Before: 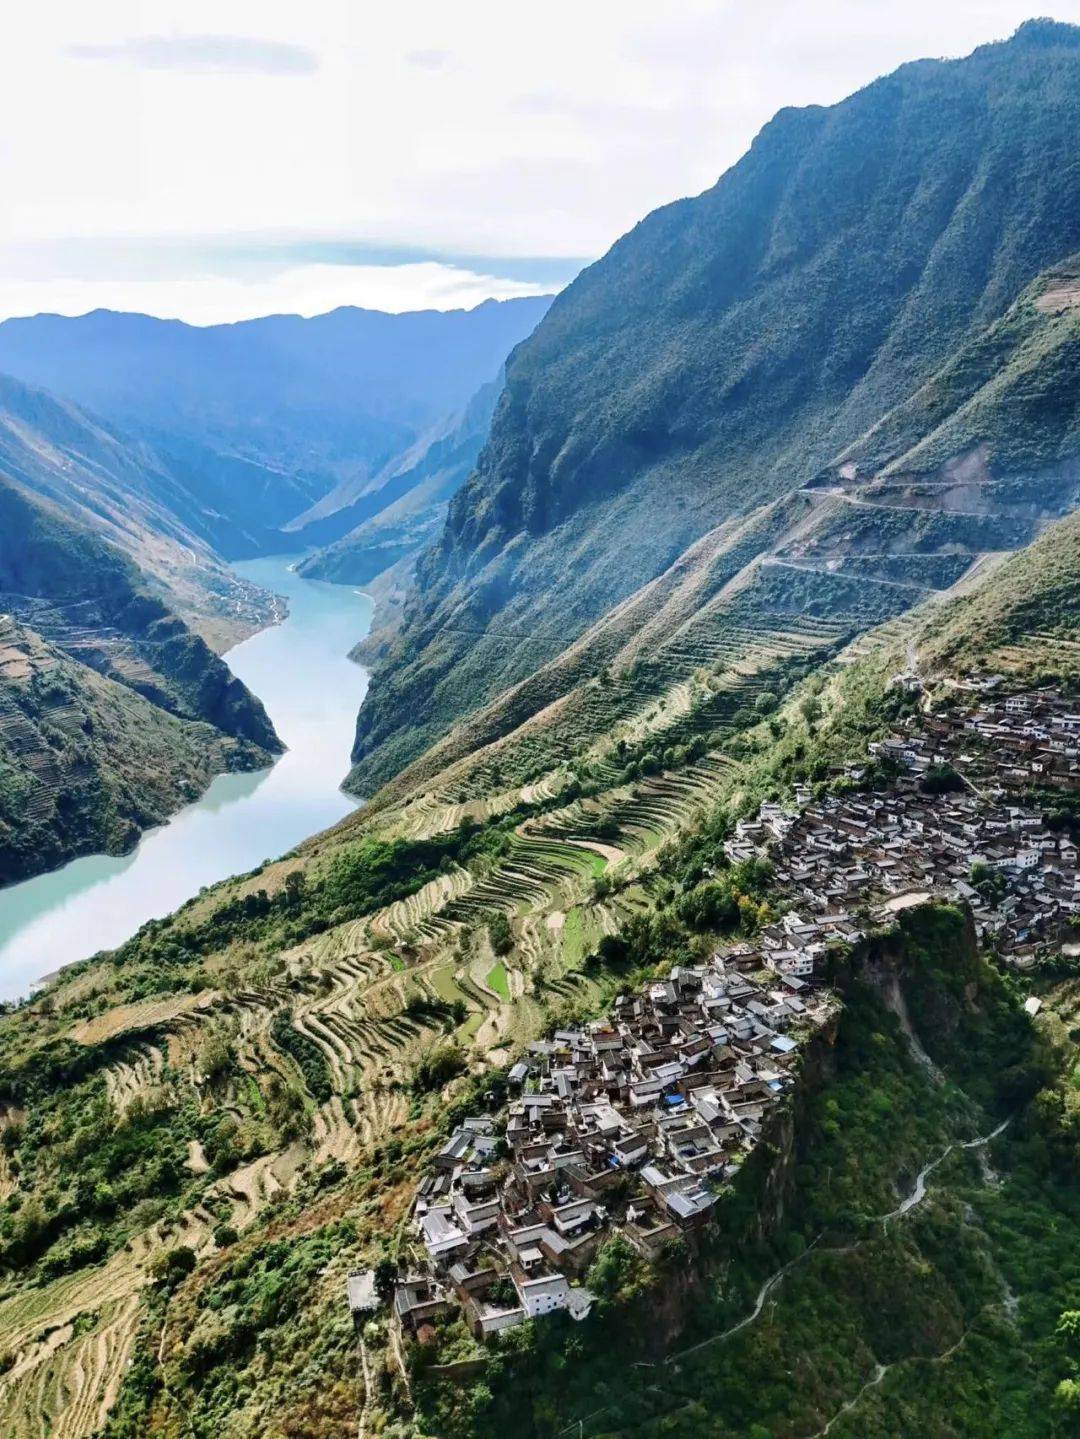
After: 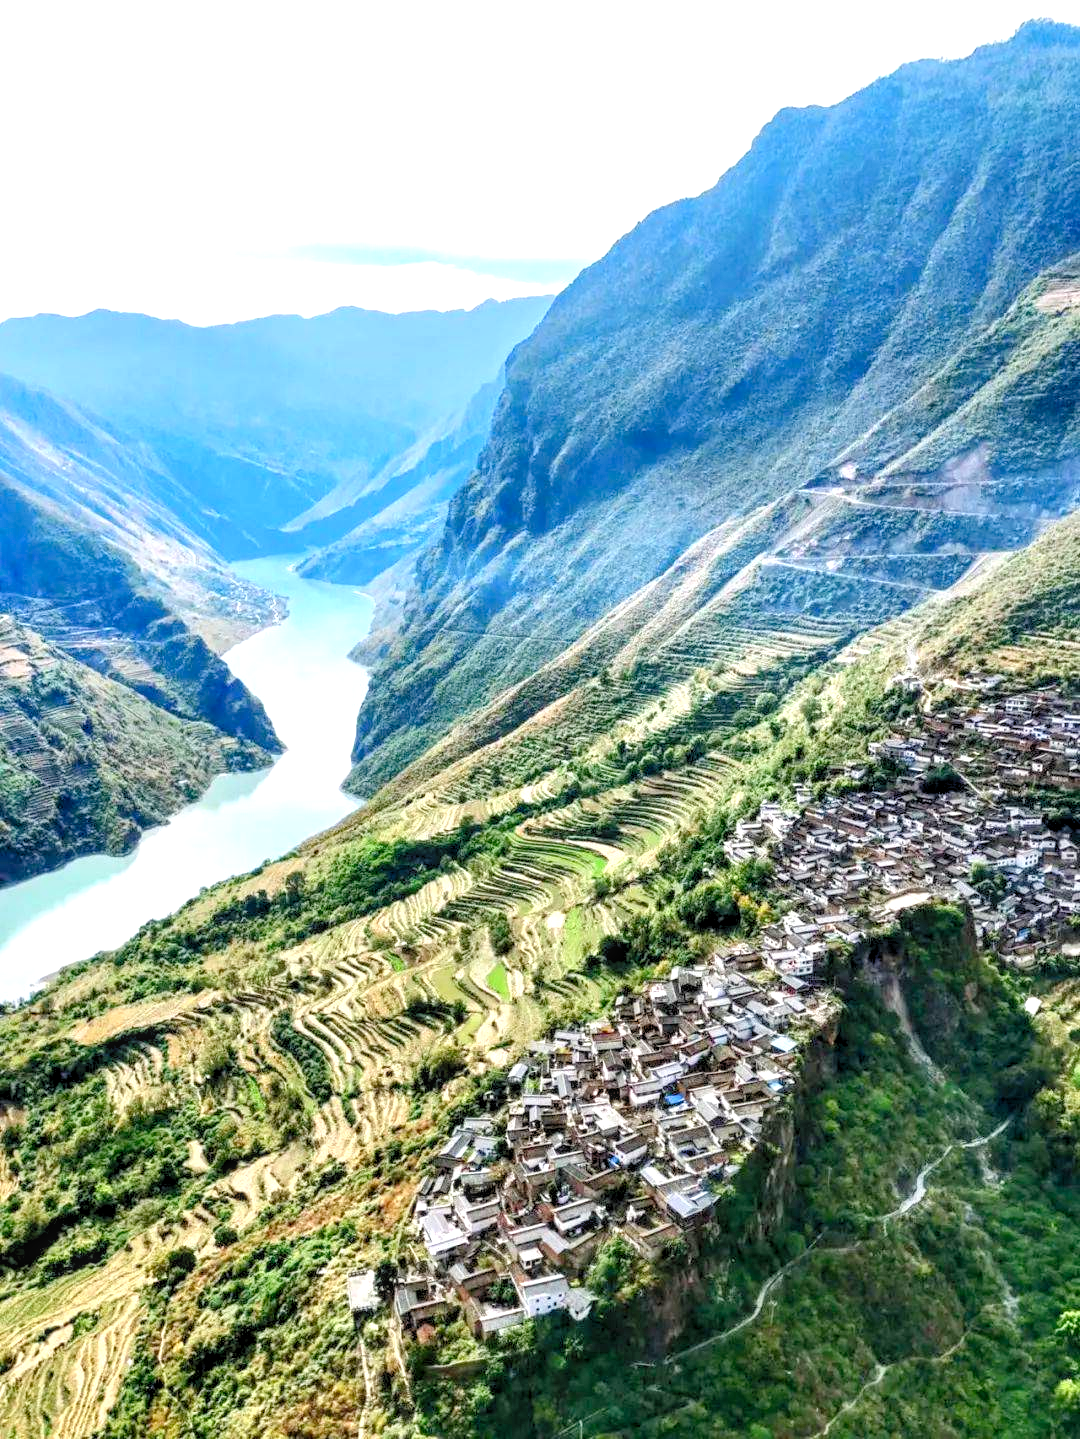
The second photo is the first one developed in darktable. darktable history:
levels: levels [0.036, 0.364, 0.827]
local contrast: on, module defaults
